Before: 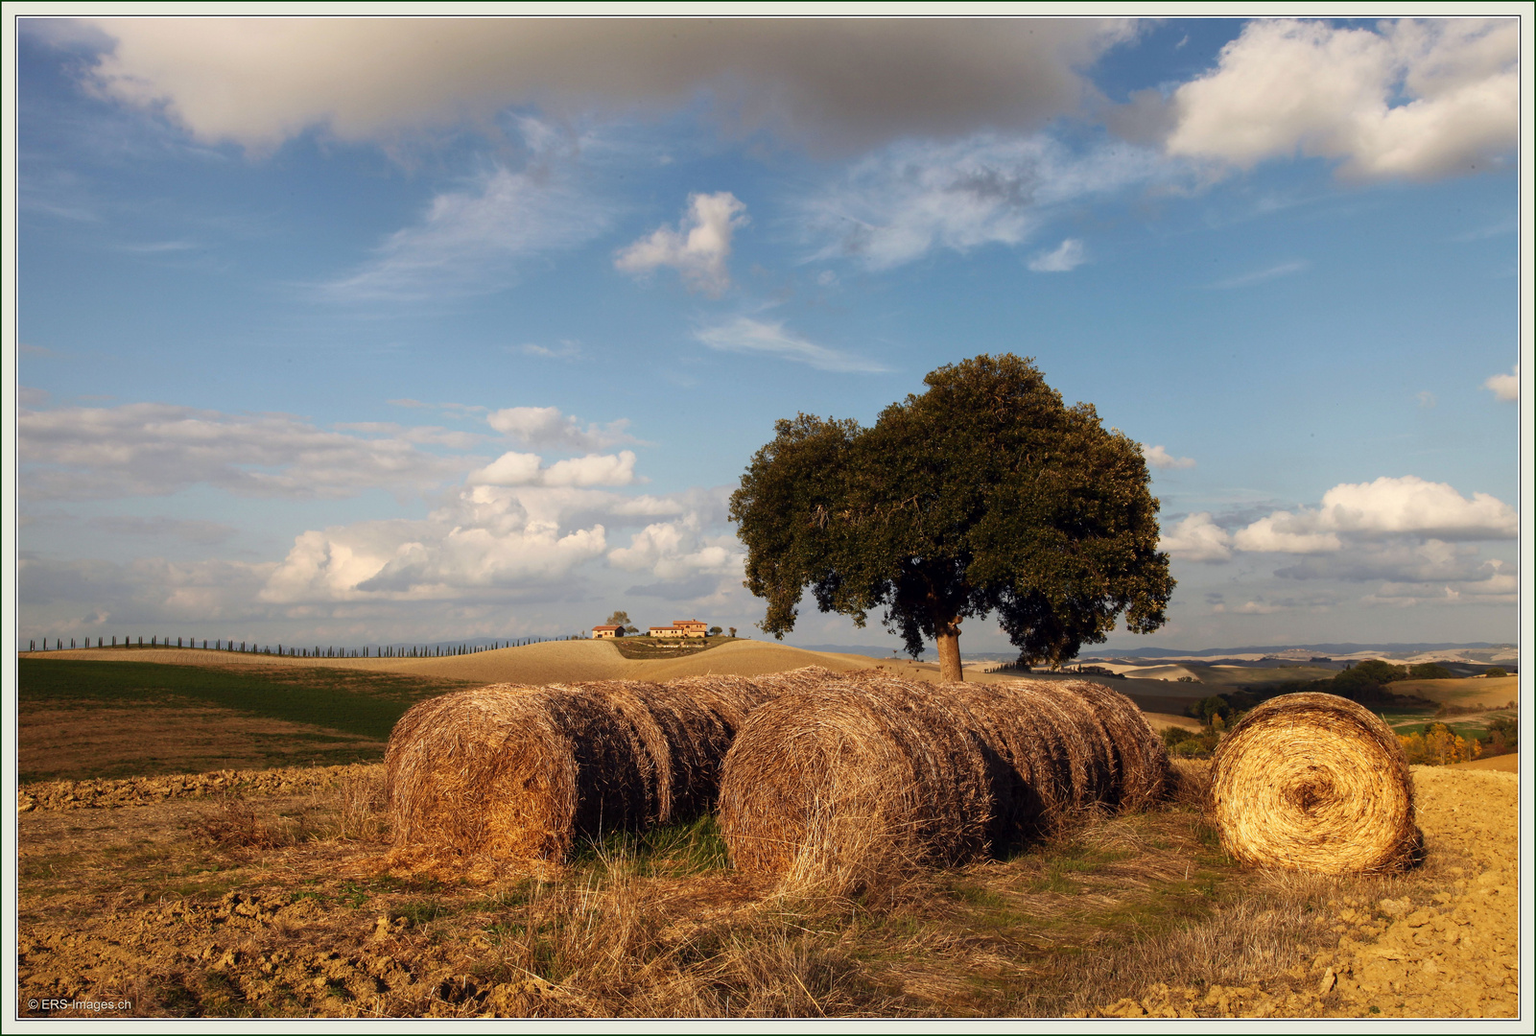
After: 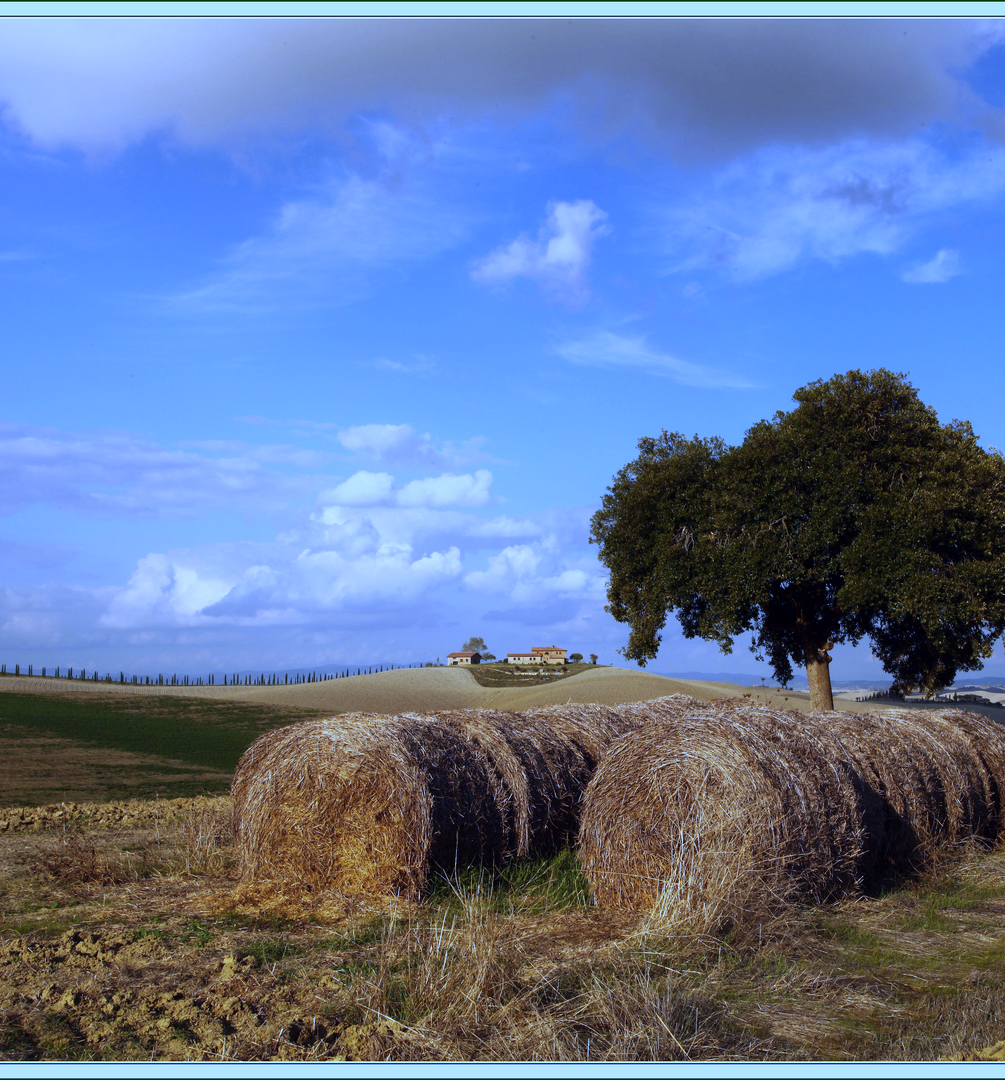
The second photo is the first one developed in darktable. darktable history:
crop: left 10.644%, right 26.528%
white balance: red 0.766, blue 1.537
rgb levels: preserve colors max RGB
